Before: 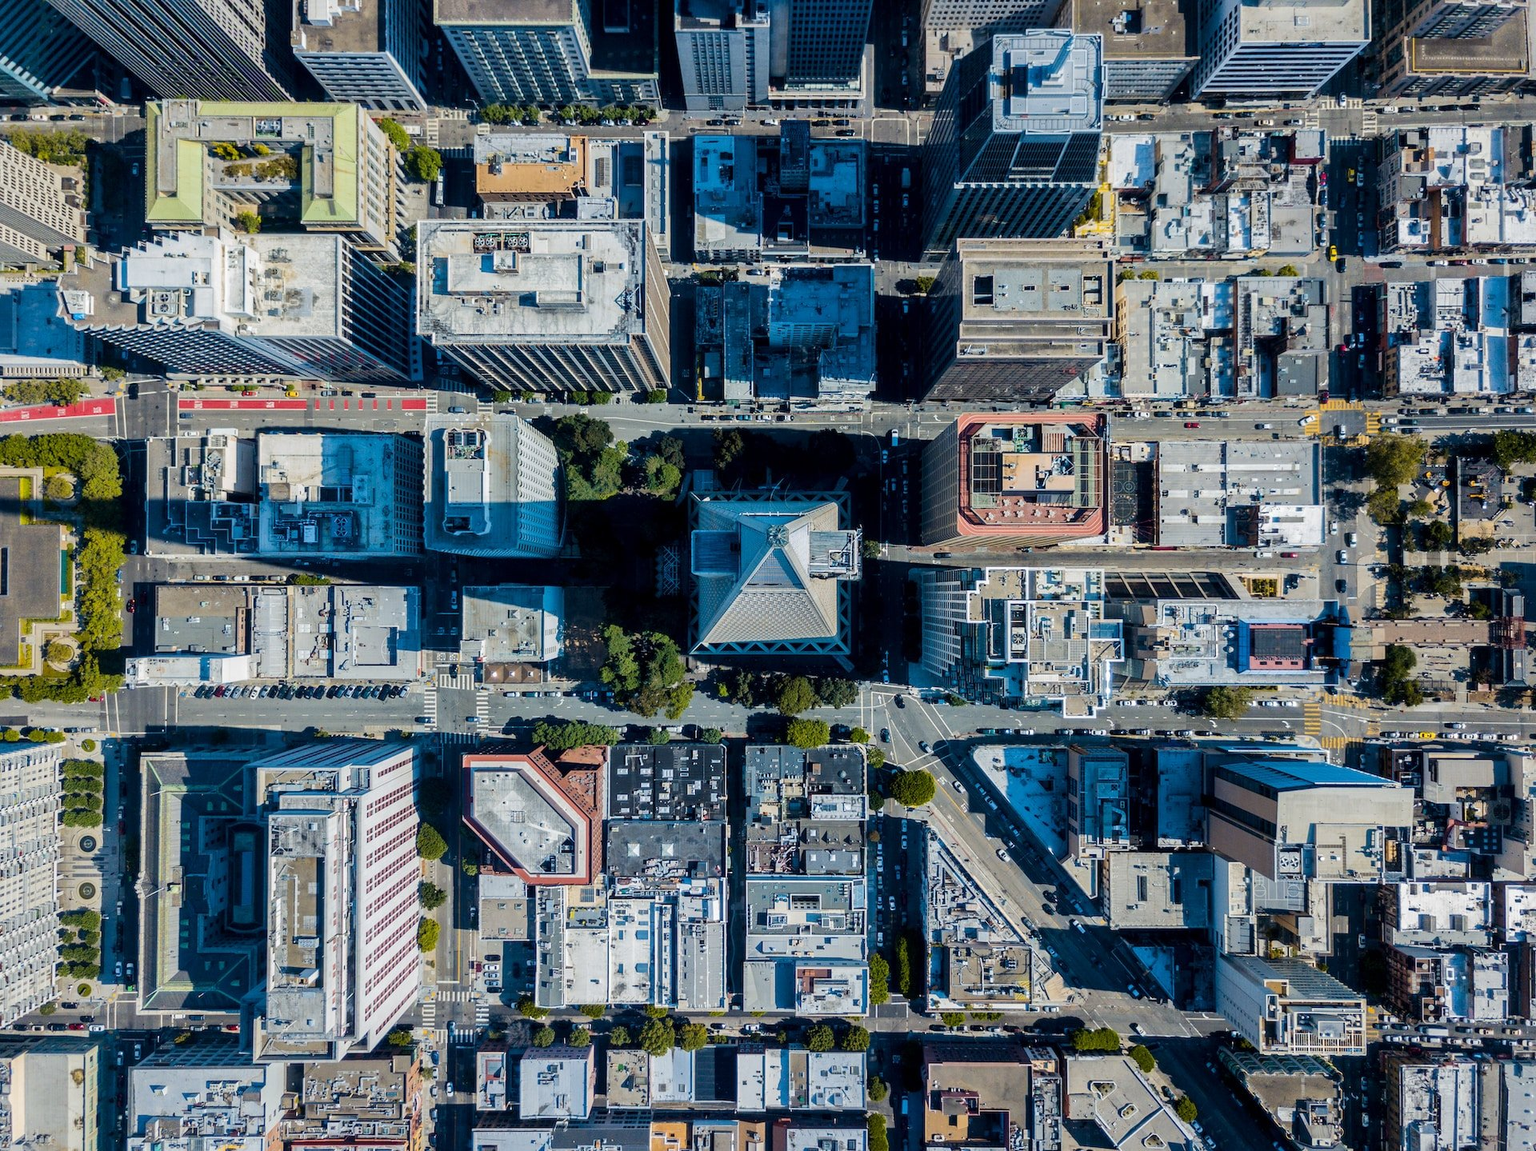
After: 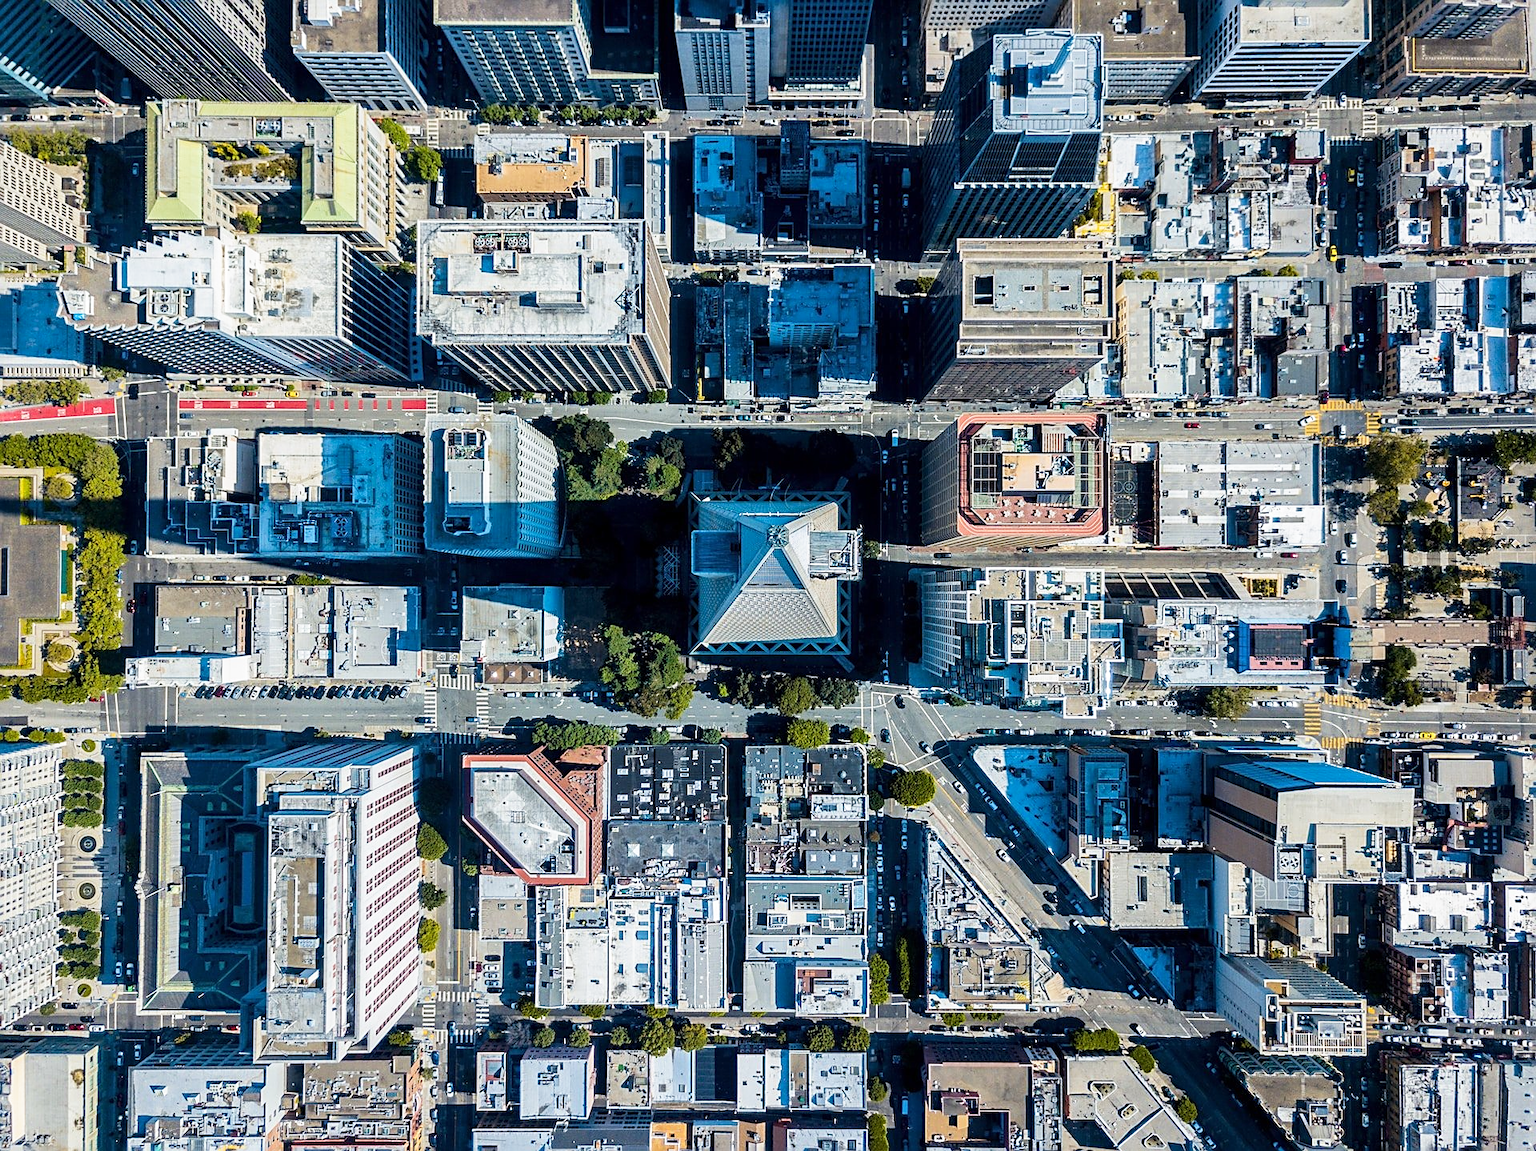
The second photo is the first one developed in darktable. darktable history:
base curve: curves: ch0 [(0, 0) (0.688, 0.865) (1, 1)], preserve colors none
white balance: emerald 1
sharpen: on, module defaults
